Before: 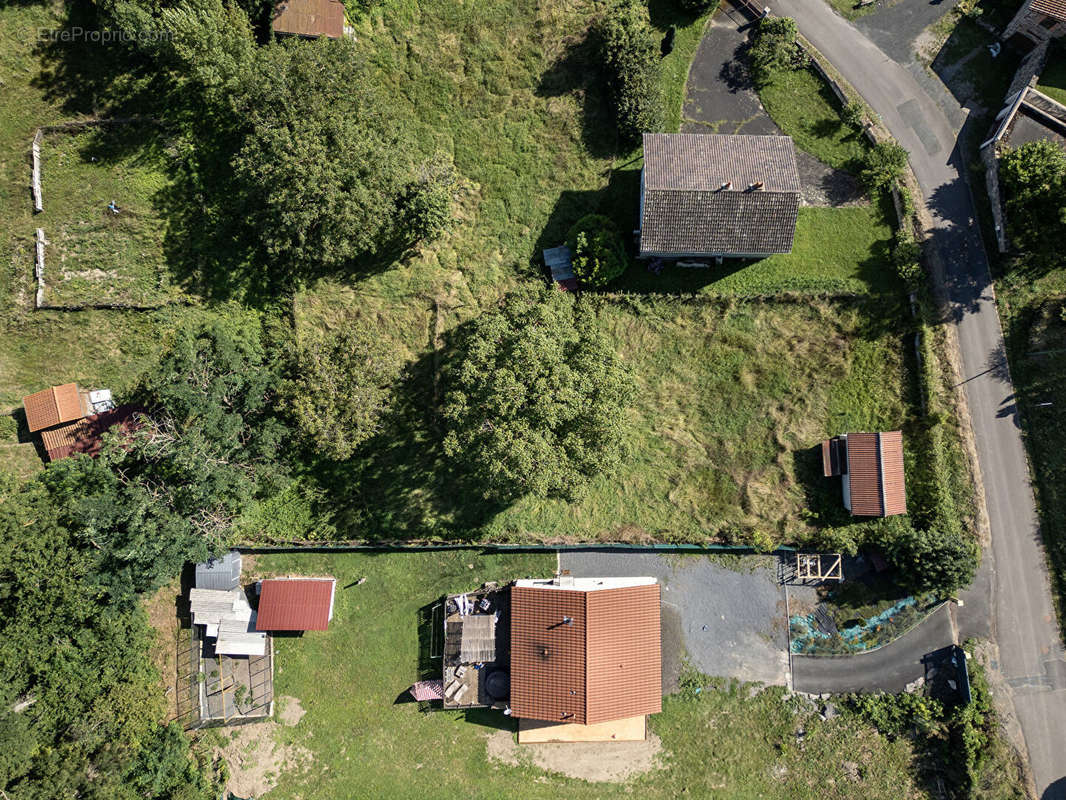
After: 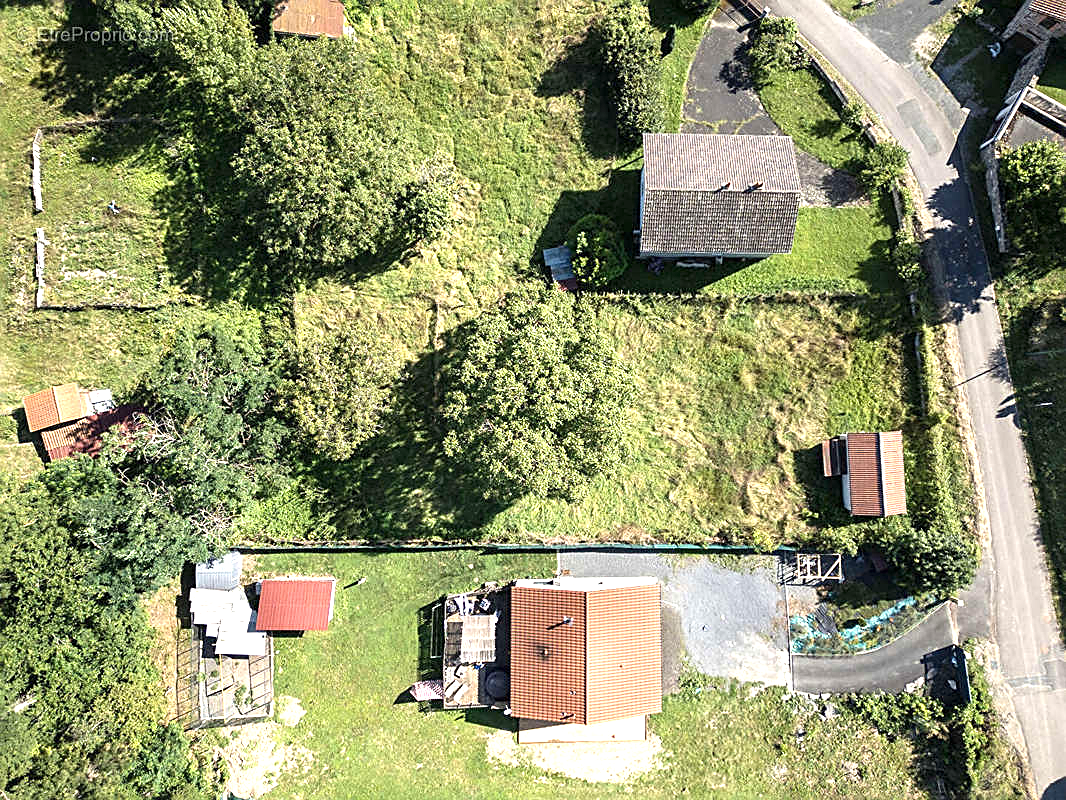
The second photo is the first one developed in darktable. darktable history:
sharpen: on, module defaults
exposure: black level correction 0, exposure 1.188 EV, compensate exposure bias true, compensate highlight preservation false
